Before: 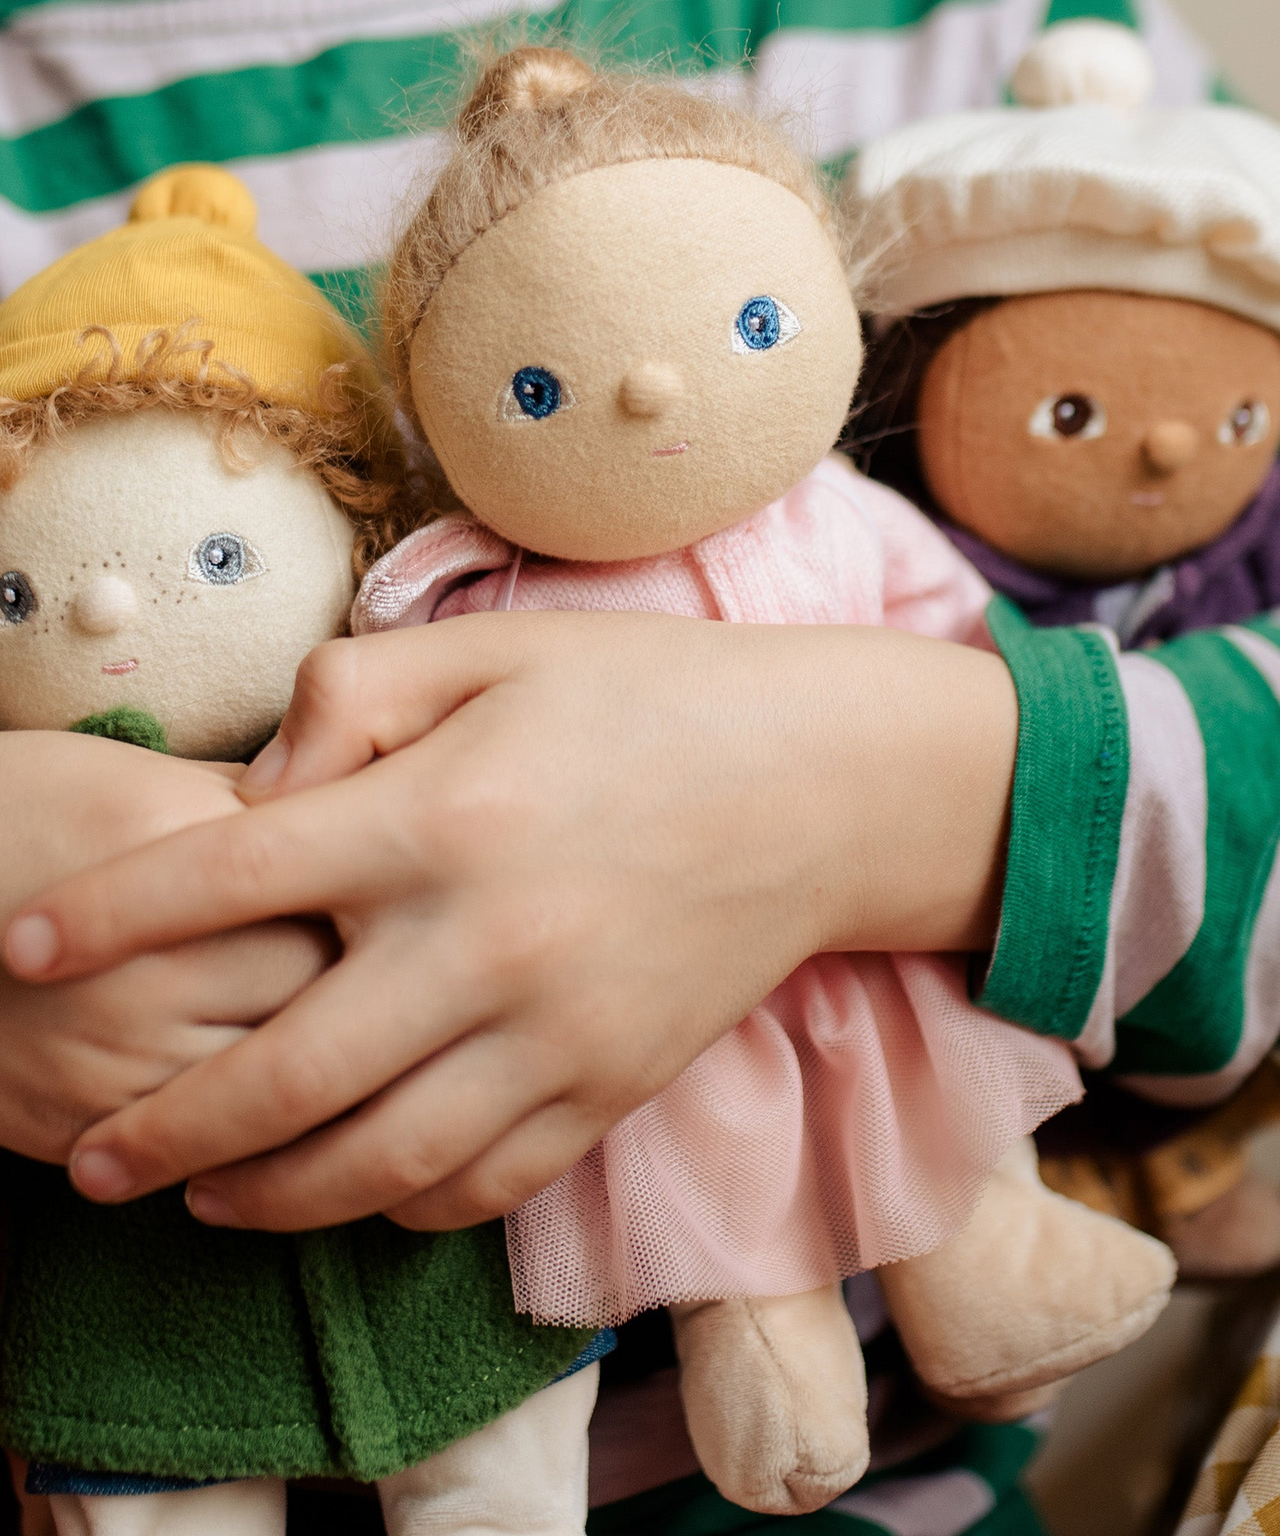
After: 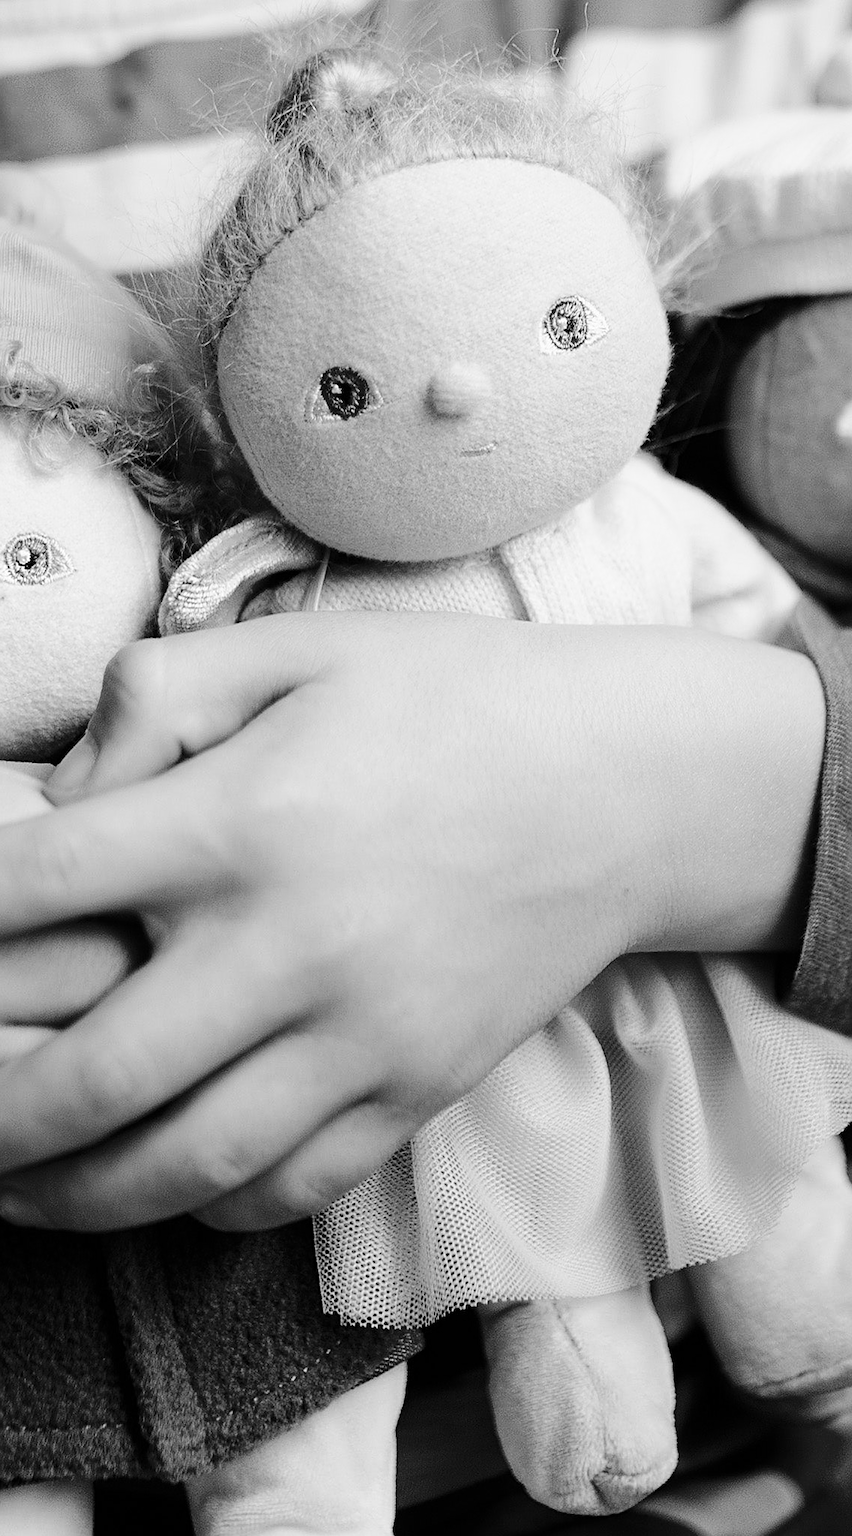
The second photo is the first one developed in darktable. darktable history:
sharpen: on, module defaults
base curve: curves: ch0 [(0, 0) (0.036, 0.025) (0.121, 0.166) (0.206, 0.329) (0.605, 0.79) (1, 1)], preserve colors none
color calibration: output gray [0.23, 0.37, 0.4, 0], illuminant as shot in camera, x 0.358, y 0.373, temperature 4628.91 K
crop and rotate: left 15.066%, right 18.376%
